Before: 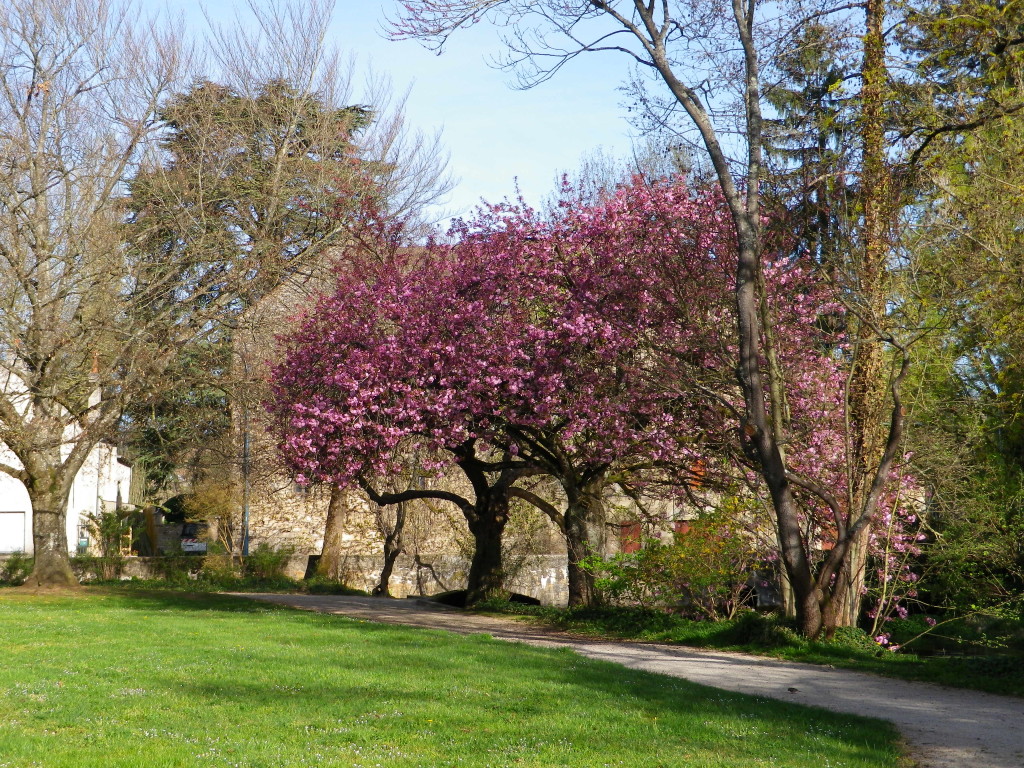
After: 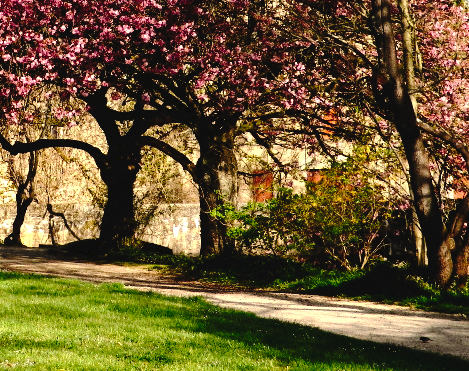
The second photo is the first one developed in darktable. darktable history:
crop: left 35.976%, top 45.819%, right 18.162%, bottom 5.807%
tone curve: curves: ch0 [(0, 0) (0.003, 0.041) (0.011, 0.042) (0.025, 0.041) (0.044, 0.043) (0.069, 0.048) (0.1, 0.059) (0.136, 0.079) (0.177, 0.107) (0.224, 0.152) (0.277, 0.235) (0.335, 0.331) (0.399, 0.427) (0.468, 0.512) (0.543, 0.595) (0.623, 0.668) (0.709, 0.736) (0.801, 0.813) (0.898, 0.891) (1, 1)], preserve colors none
grain: coarseness 0.09 ISO
white balance: red 1.123, blue 0.83
tone equalizer: -8 EV -1.08 EV, -7 EV -1.01 EV, -6 EV -0.867 EV, -5 EV -0.578 EV, -3 EV 0.578 EV, -2 EV 0.867 EV, -1 EV 1.01 EV, +0 EV 1.08 EV, edges refinement/feathering 500, mask exposure compensation -1.57 EV, preserve details no
base curve: curves: ch0 [(0, 0) (0.303, 0.277) (1, 1)]
